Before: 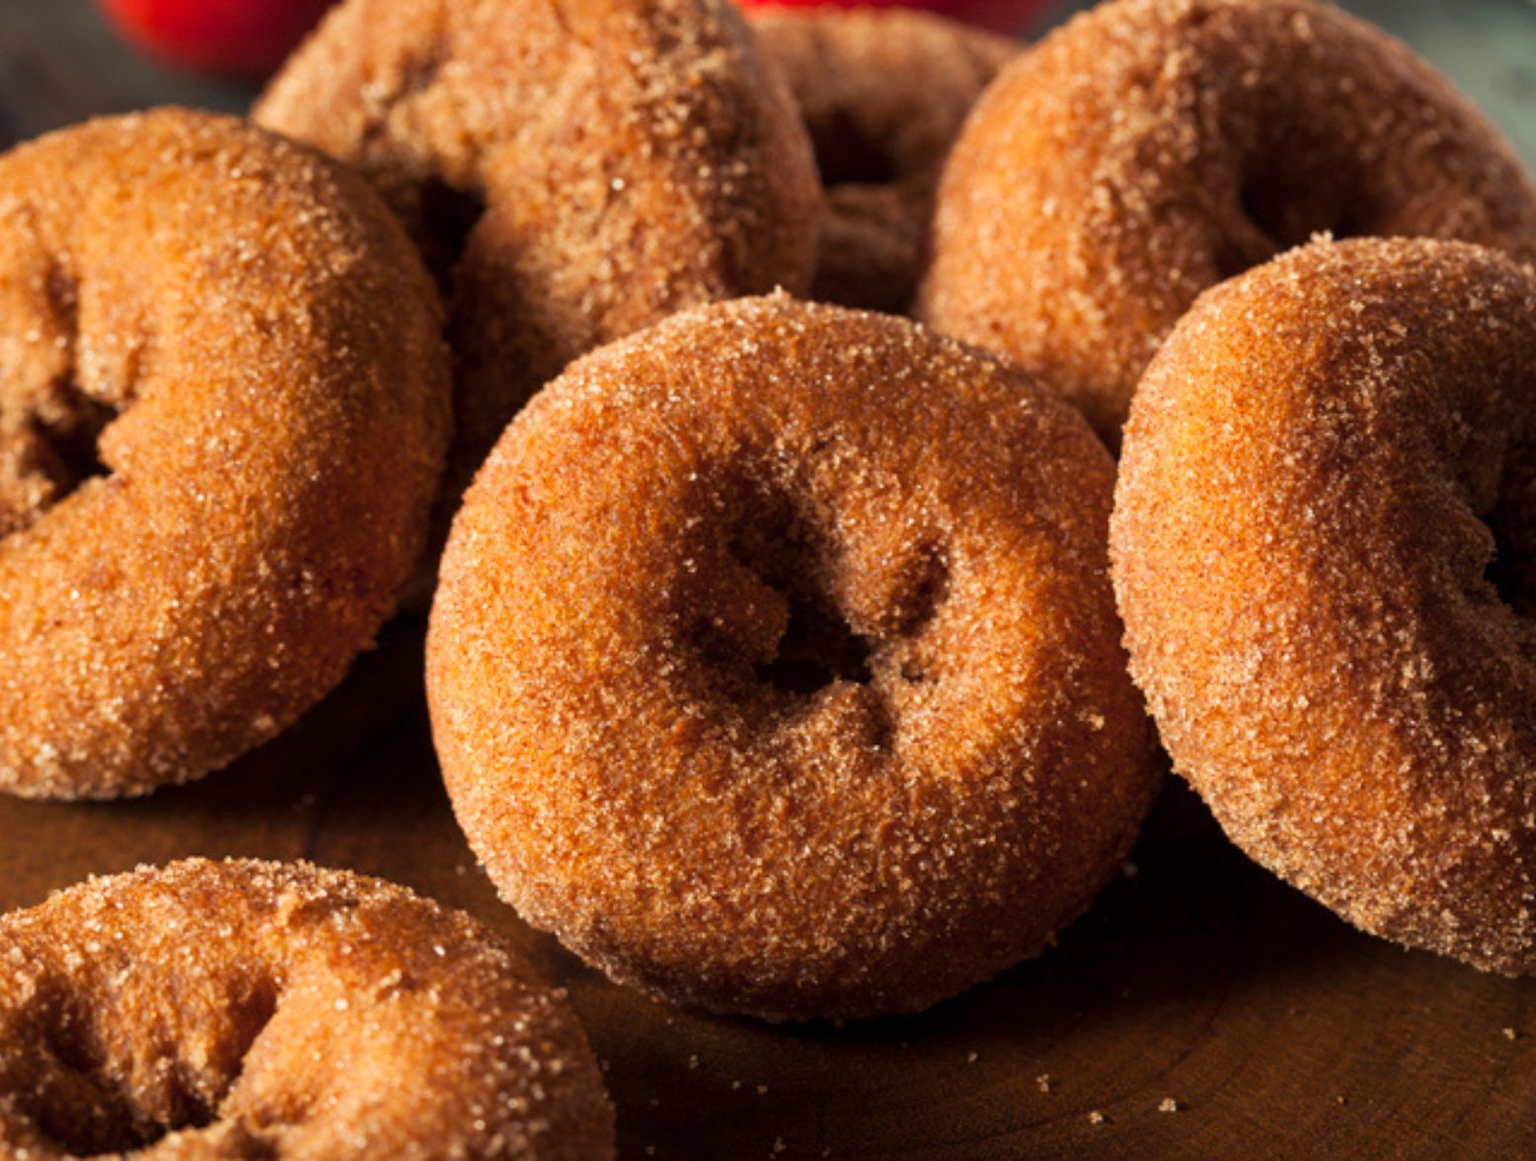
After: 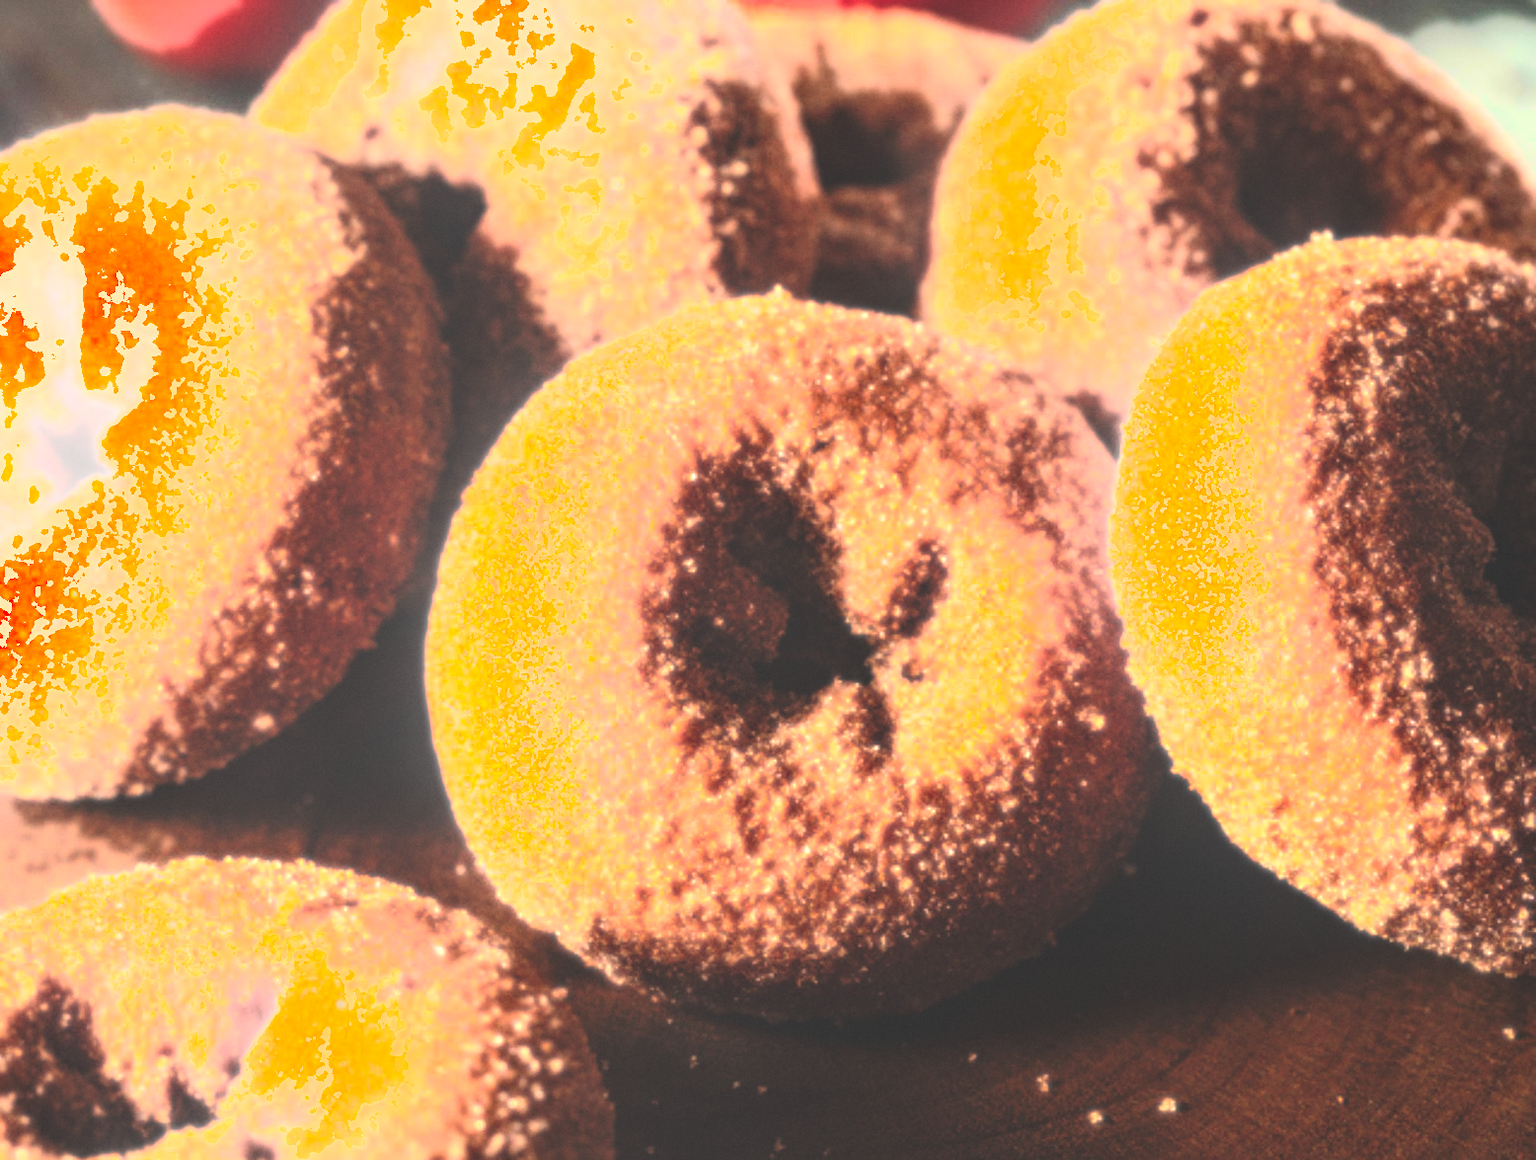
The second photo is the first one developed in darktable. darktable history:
bloom: size 0%, threshold 54.82%, strength 8.31%
shadows and highlights: shadows -21.3, highlights 100, soften with gaussian
grain: coarseness 14.57 ISO, strength 8.8%
rgb curve: curves: ch0 [(0, 0.186) (0.314, 0.284) (0.775, 0.708) (1, 1)], compensate middle gray true, preserve colors none
exposure: black level correction 0, exposure 1.2 EV, compensate exposure bias true, compensate highlight preservation false
local contrast: highlights 0%, shadows 0%, detail 133%
